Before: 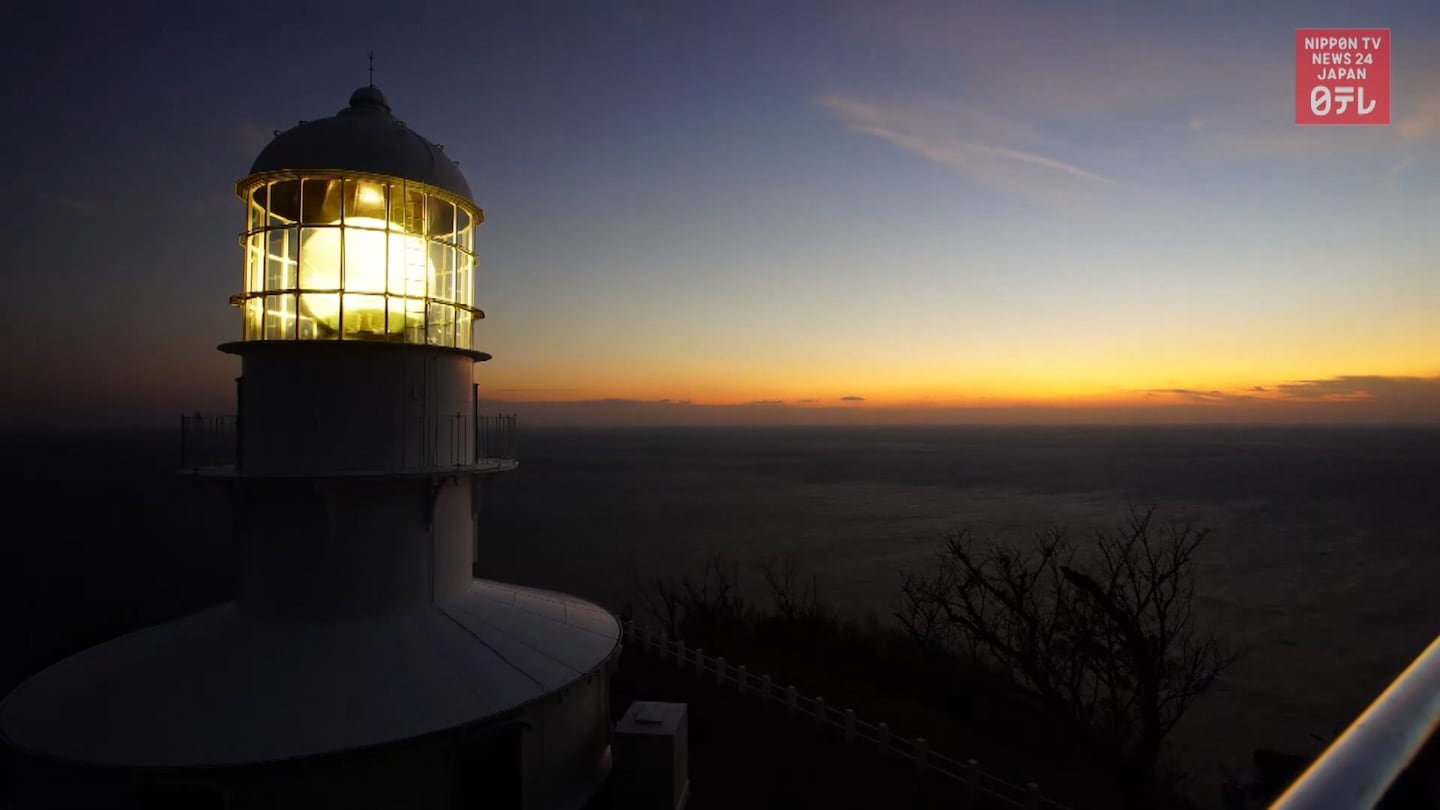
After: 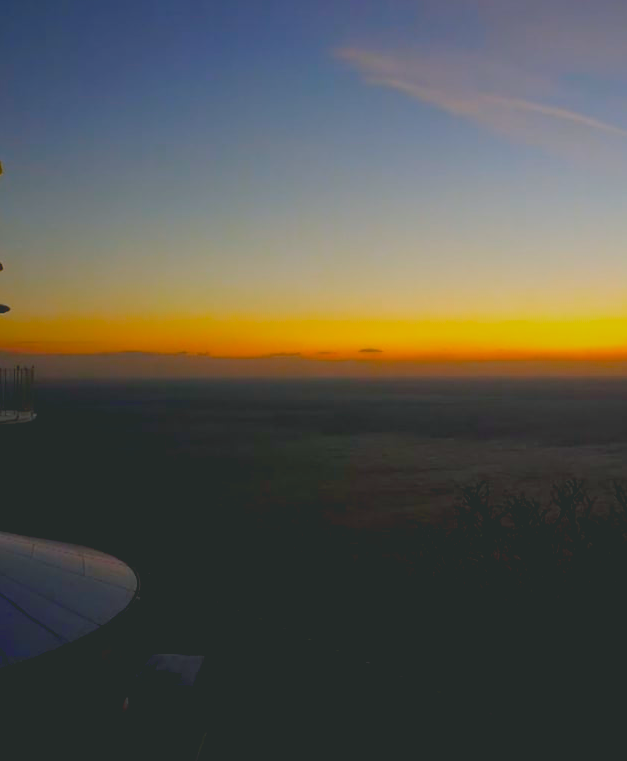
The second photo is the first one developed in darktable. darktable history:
exposure: black level correction 0.011, exposure -0.471 EV, compensate highlight preservation false
crop: left 33.493%, top 6.045%, right 22.935%
color balance rgb: shadows lift › luminance -8.071%, shadows lift › chroma 2.267%, shadows lift › hue 164.55°, global offset › luminance 0.758%, linear chroma grading › global chroma 23.068%, perceptual saturation grading › global saturation 25.65%, perceptual brilliance grading › global brilliance 11.539%, contrast -29.738%
